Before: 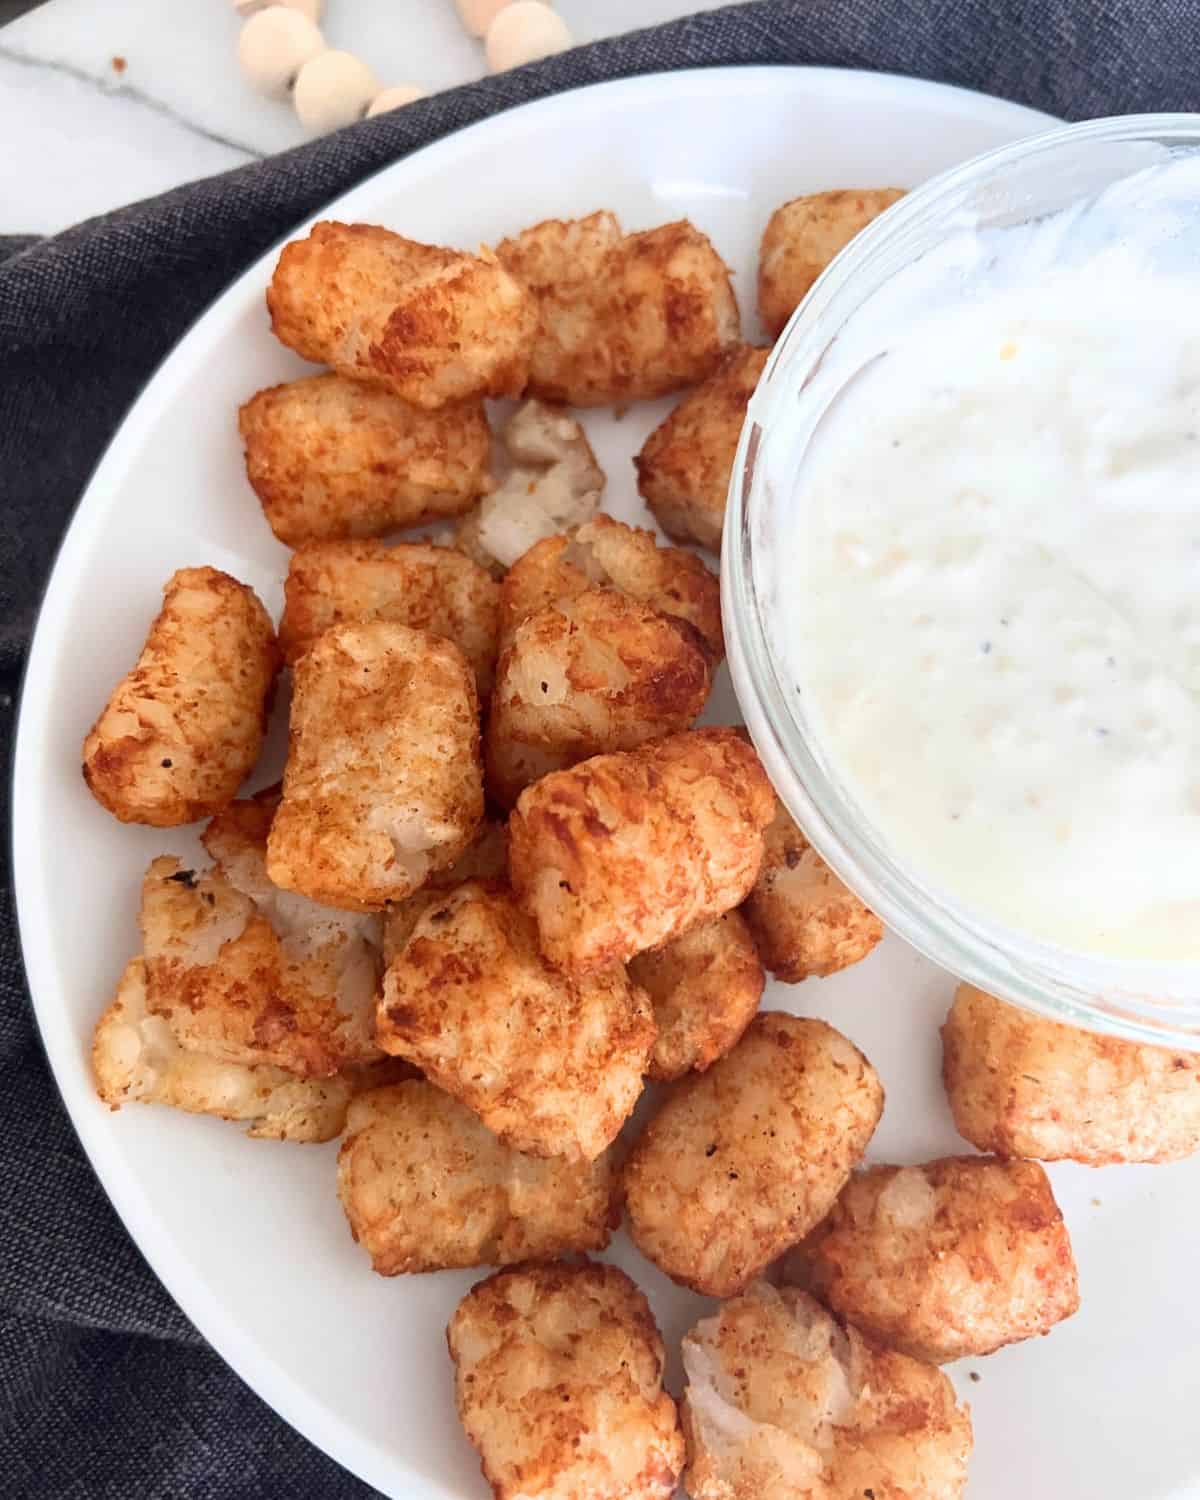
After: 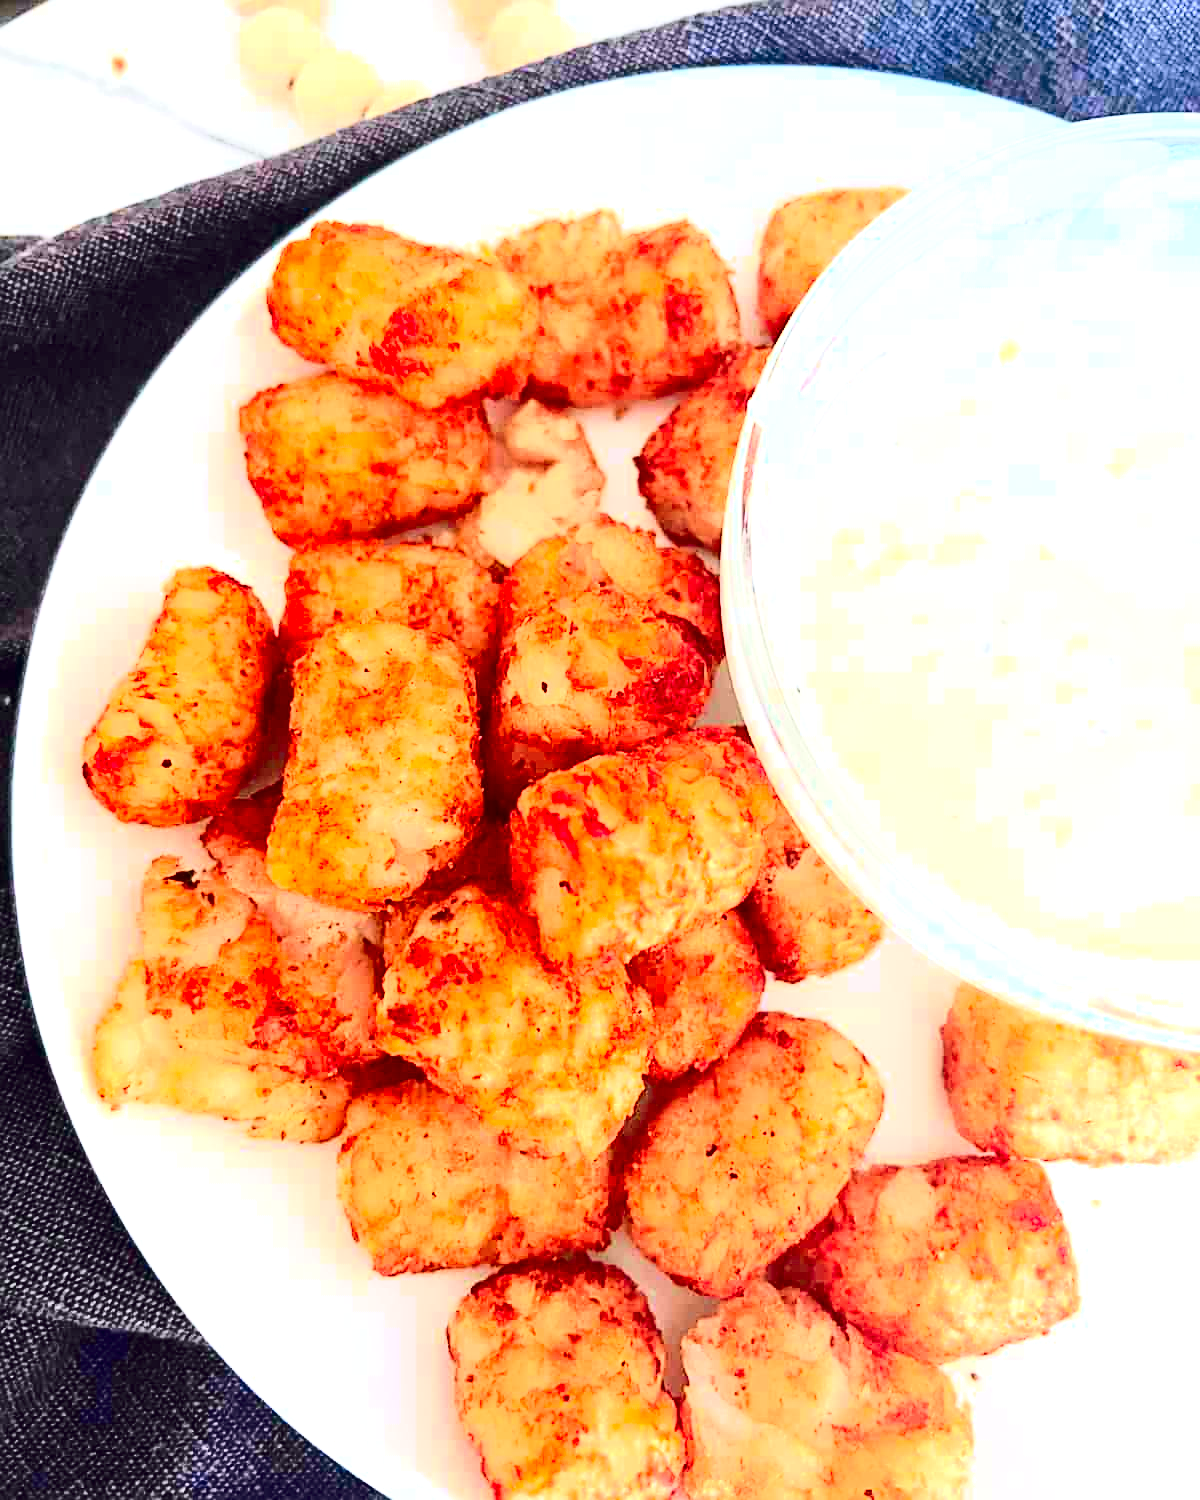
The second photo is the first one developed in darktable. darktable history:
exposure: black level correction 0, exposure 0.938 EV, compensate highlight preservation false
sharpen: on, module defaults
contrast brightness saturation: contrast 0.266, brightness 0.016, saturation 0.868
tone curve: curves: ch0 [(0, 0) (0.035, 0.017) (0.131, 0.108) (0.279, 0.279) (0.476, 0.554) (0.617, 0.693) (0.704, 0.77) (0.801, 0.854) (0.895, 0.927) (1, 0.976)]; ch1 [(0, 0) (0.318, 0.278) (0.444, 0.427) (0.493, 0.488) (0.504, 0.497) (0.537, 0.538) (0.594, 0.616) (0.746, 0.764) (1, 1)]; ch2 [(0, 0) (0.316, 0.292) (0.381, 0.37) (0.423, 0.448) (0.476, 0.482) (0.502, 0.495) (0.529, 0.547) (0.583, 0.608) (0.639, 0.657) (0.7, 0.7) (0.861, 0.808) (1, 0.951)], color space Lab, independent channels, preserve colors none
